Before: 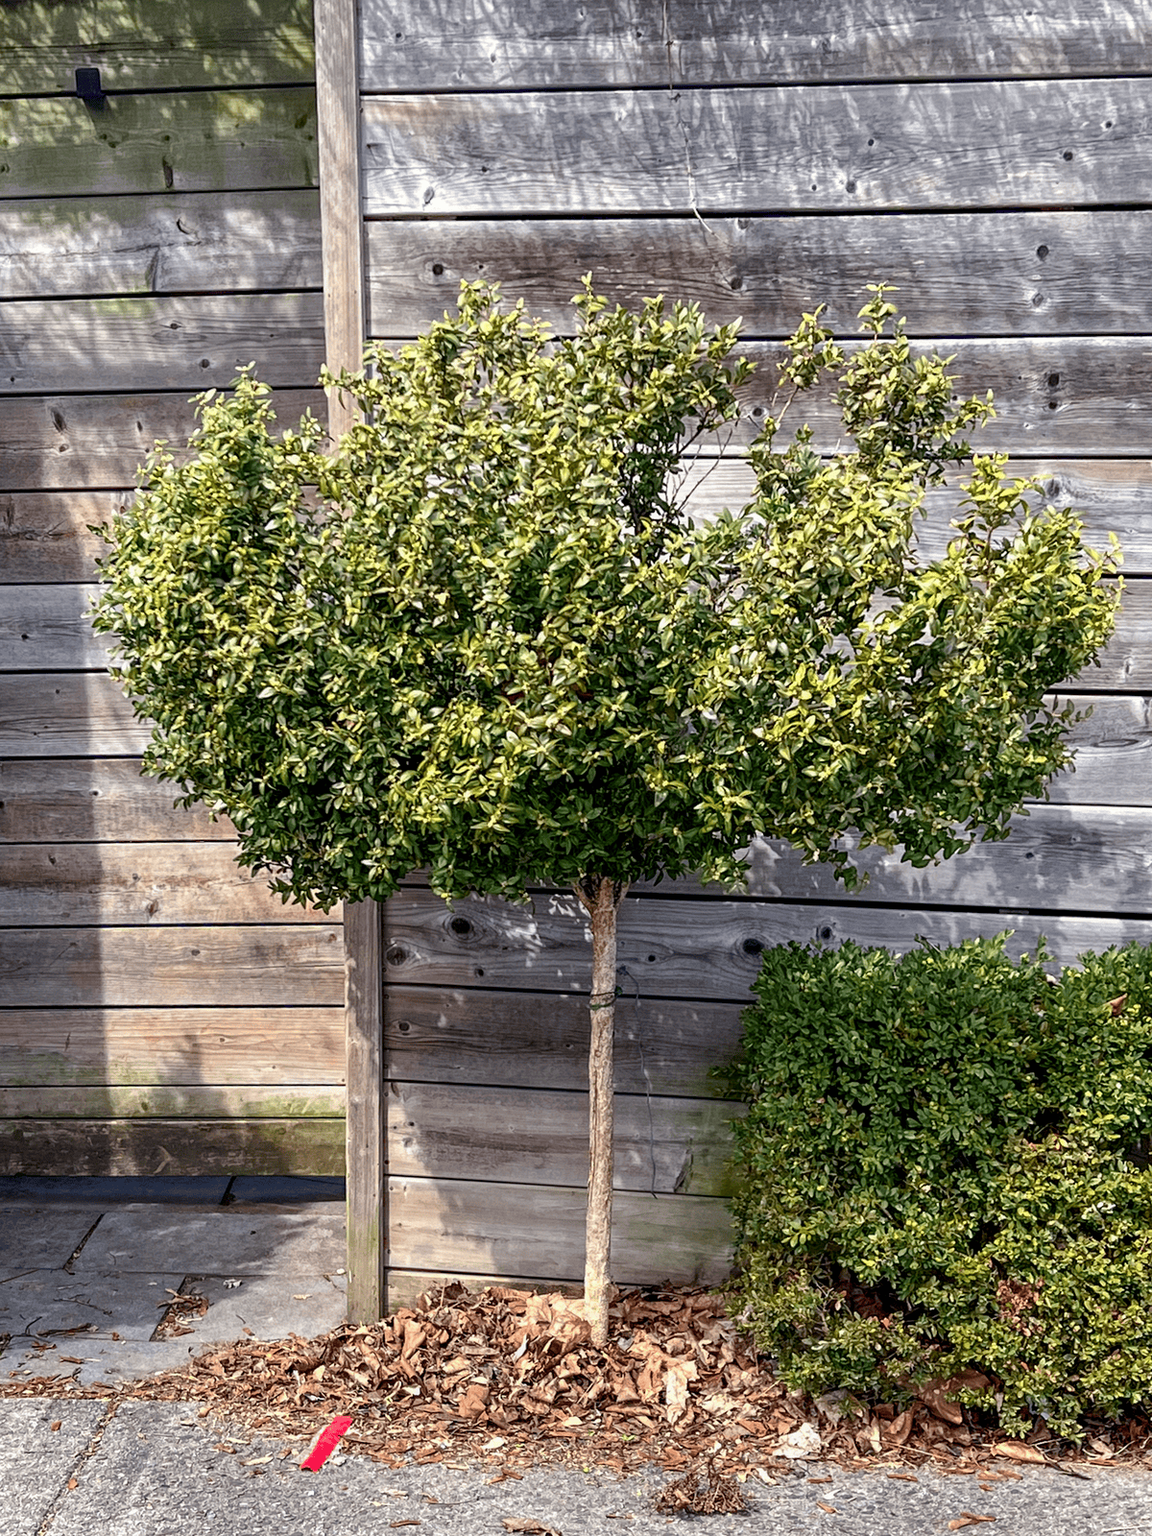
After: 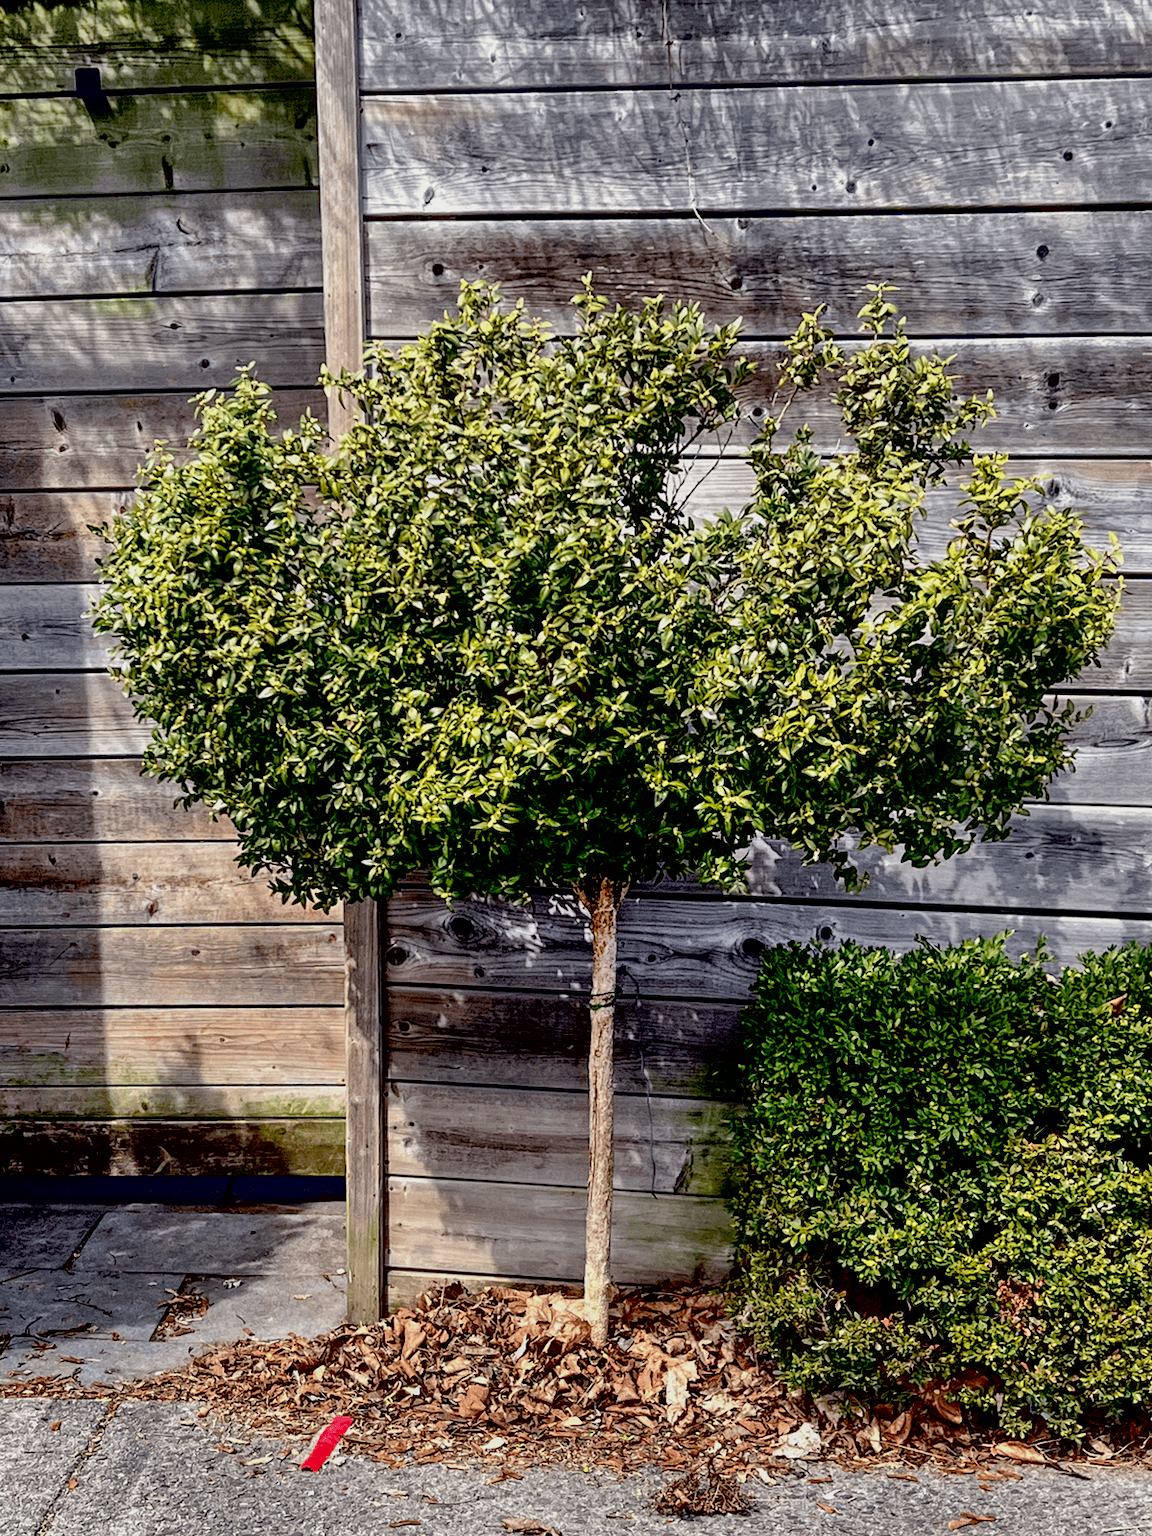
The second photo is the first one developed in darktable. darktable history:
shadows and highlights: low approximation 0.01, soften with gaussian
rotate and perspective: automatic cropping off
exposure: black level correction 0.046, exposure -0.228 EV, compensate highlight preservation false
